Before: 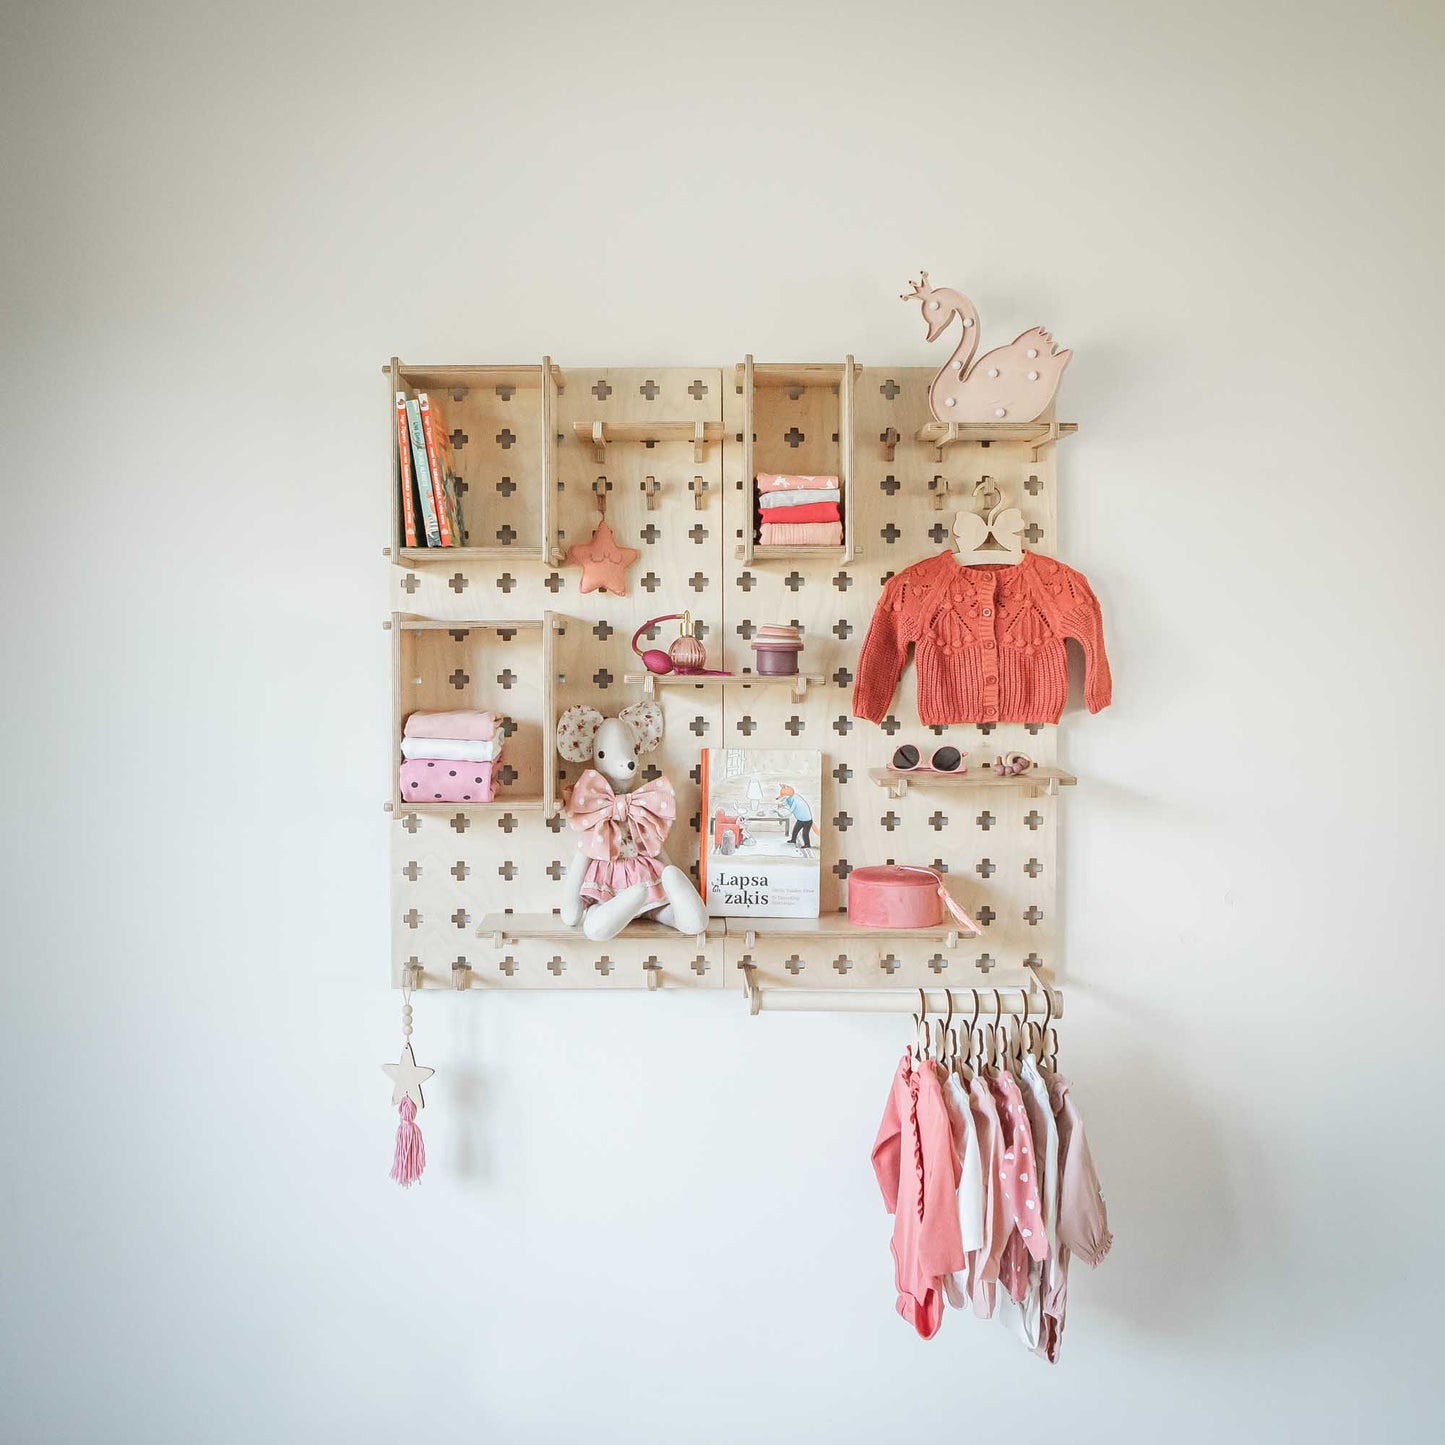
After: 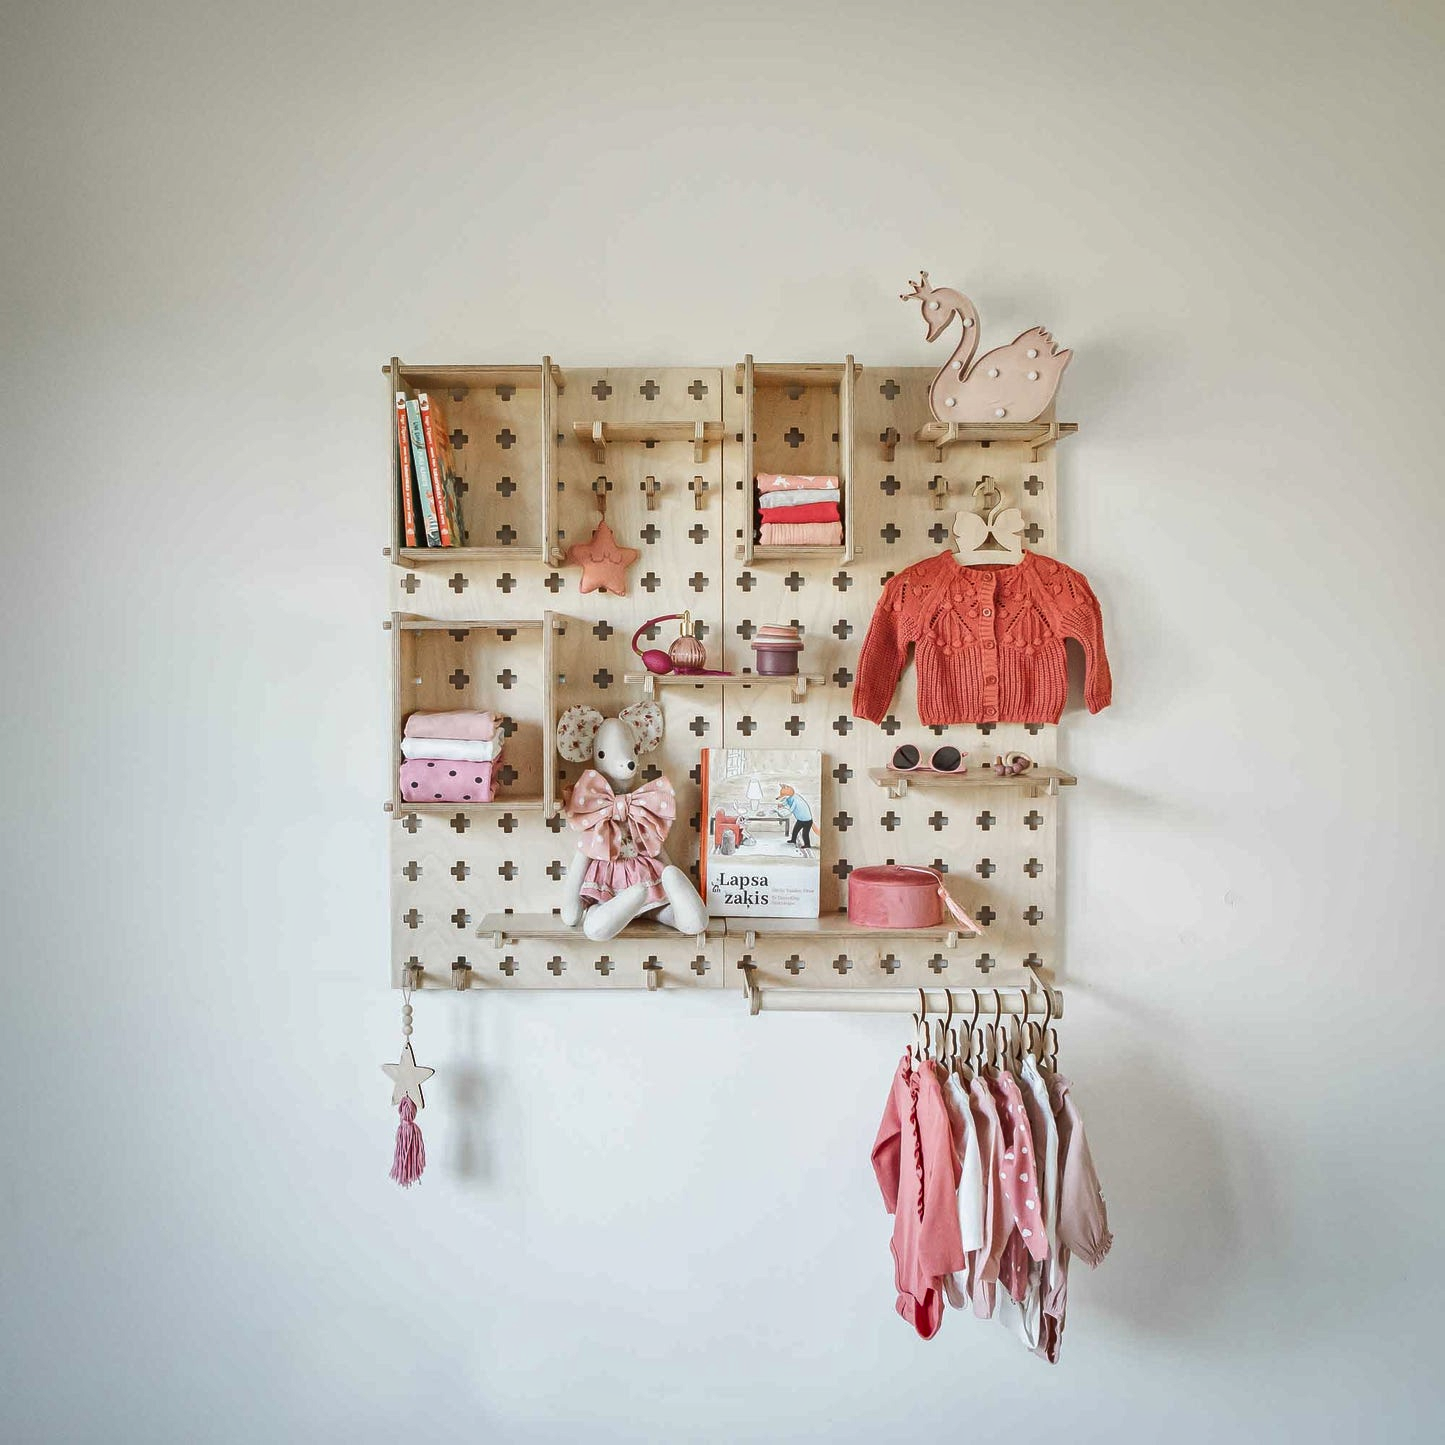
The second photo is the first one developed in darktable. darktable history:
local contrast: mode bilateral grid, contrast 10, coarseness 26, detail 115%, midtone range 0.2
shadows and highlights: highlights color adjustment 42.3%, low approximation 0.01, soften with gaussian
